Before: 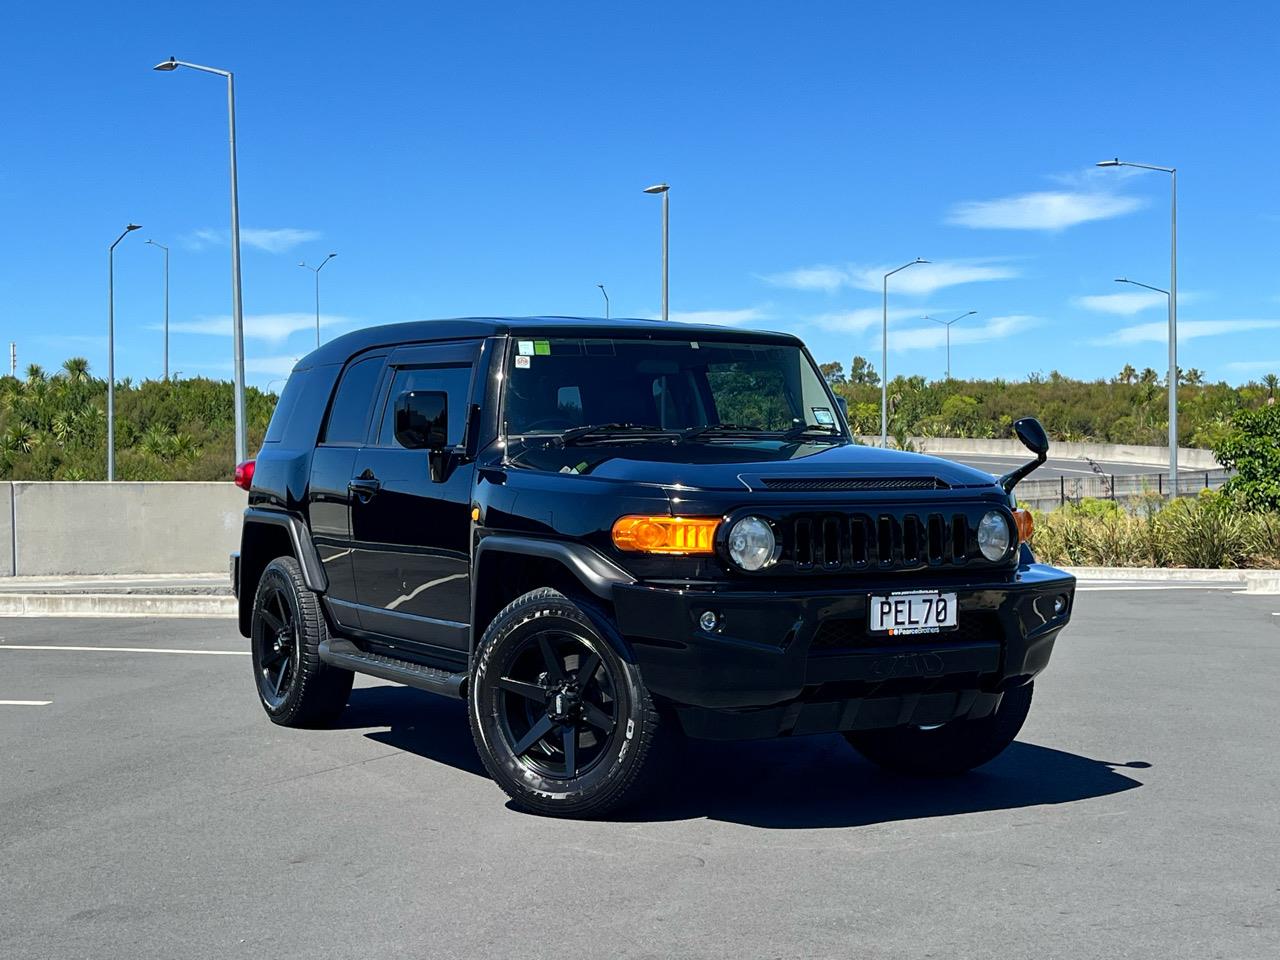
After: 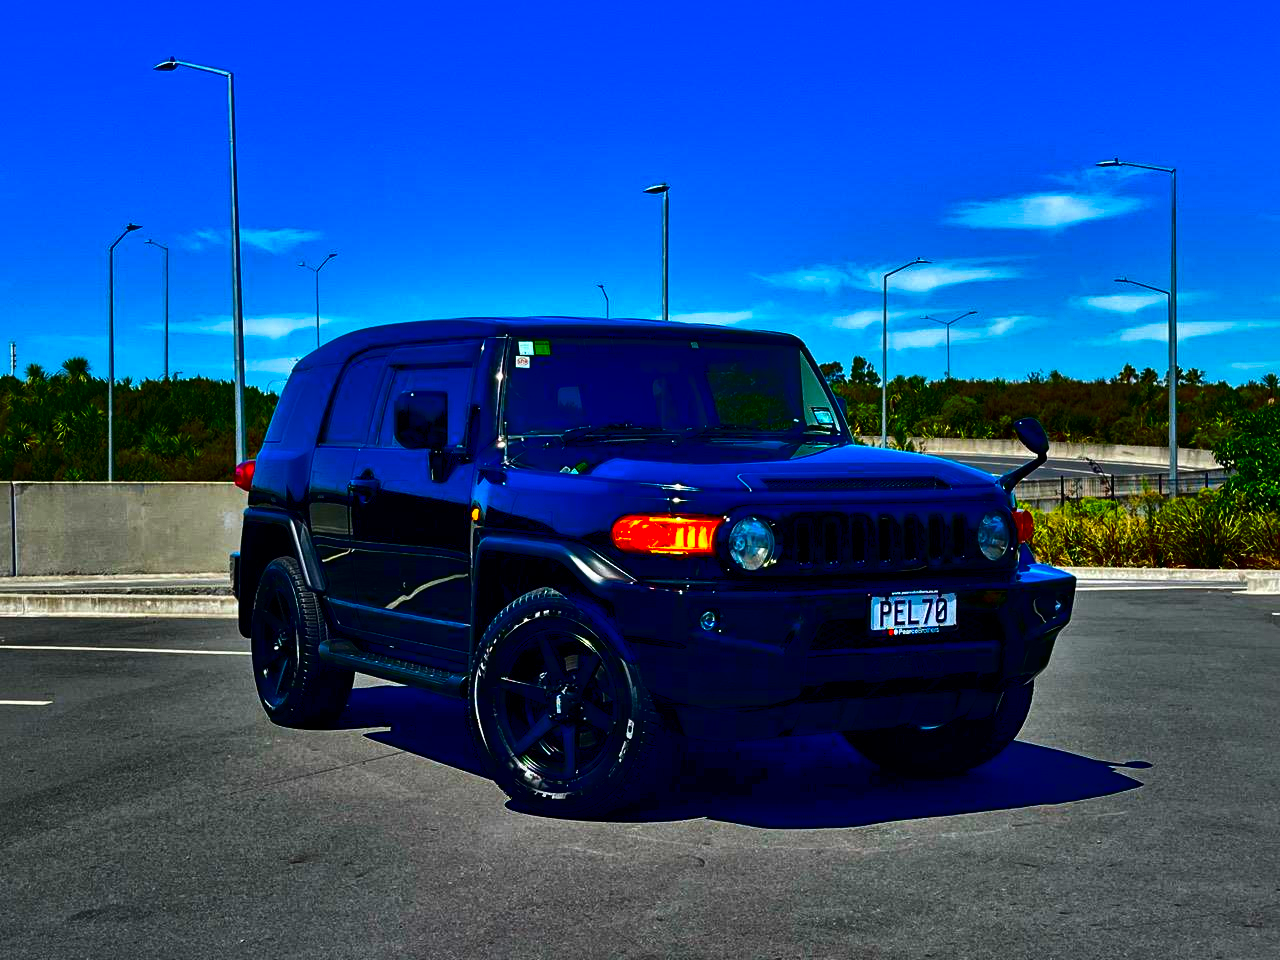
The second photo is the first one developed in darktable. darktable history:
local contrast: mode bilateral grid, contrast 21, coarseness 49, detail 158%, midtone range 0.2
shadows and highlights: soften with gaussian
contrast brightness saturation: brightness -0.992, saturation 0.997
